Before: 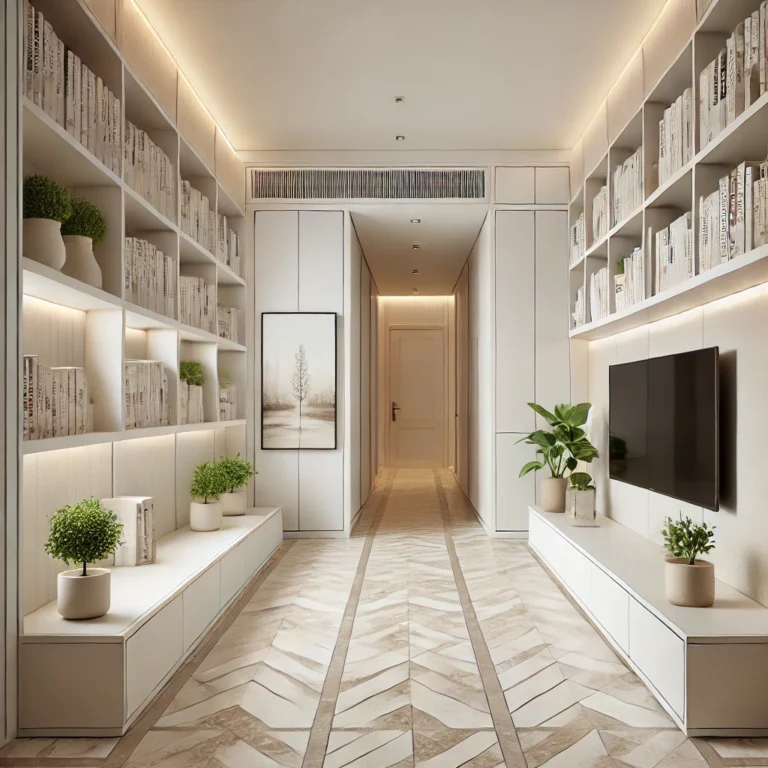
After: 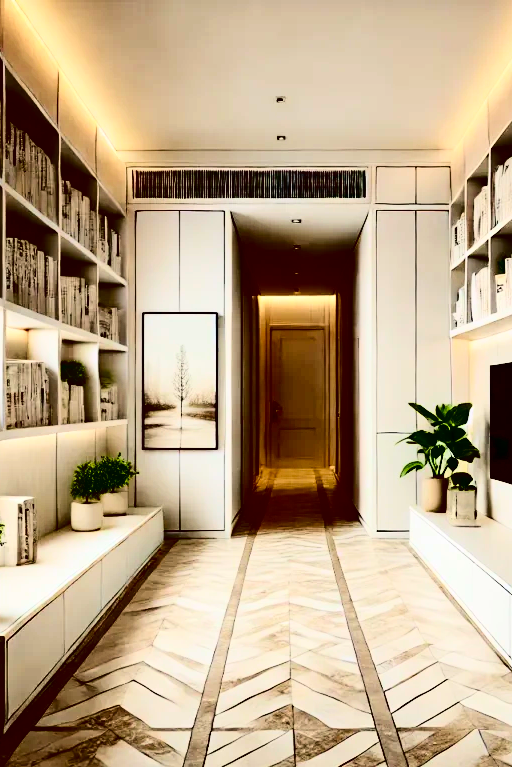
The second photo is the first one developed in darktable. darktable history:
contrast brightness saturation: contrast 0.77, brightness -1, saturation 1
crop and rotate: left 15.546%, right 17.787%
